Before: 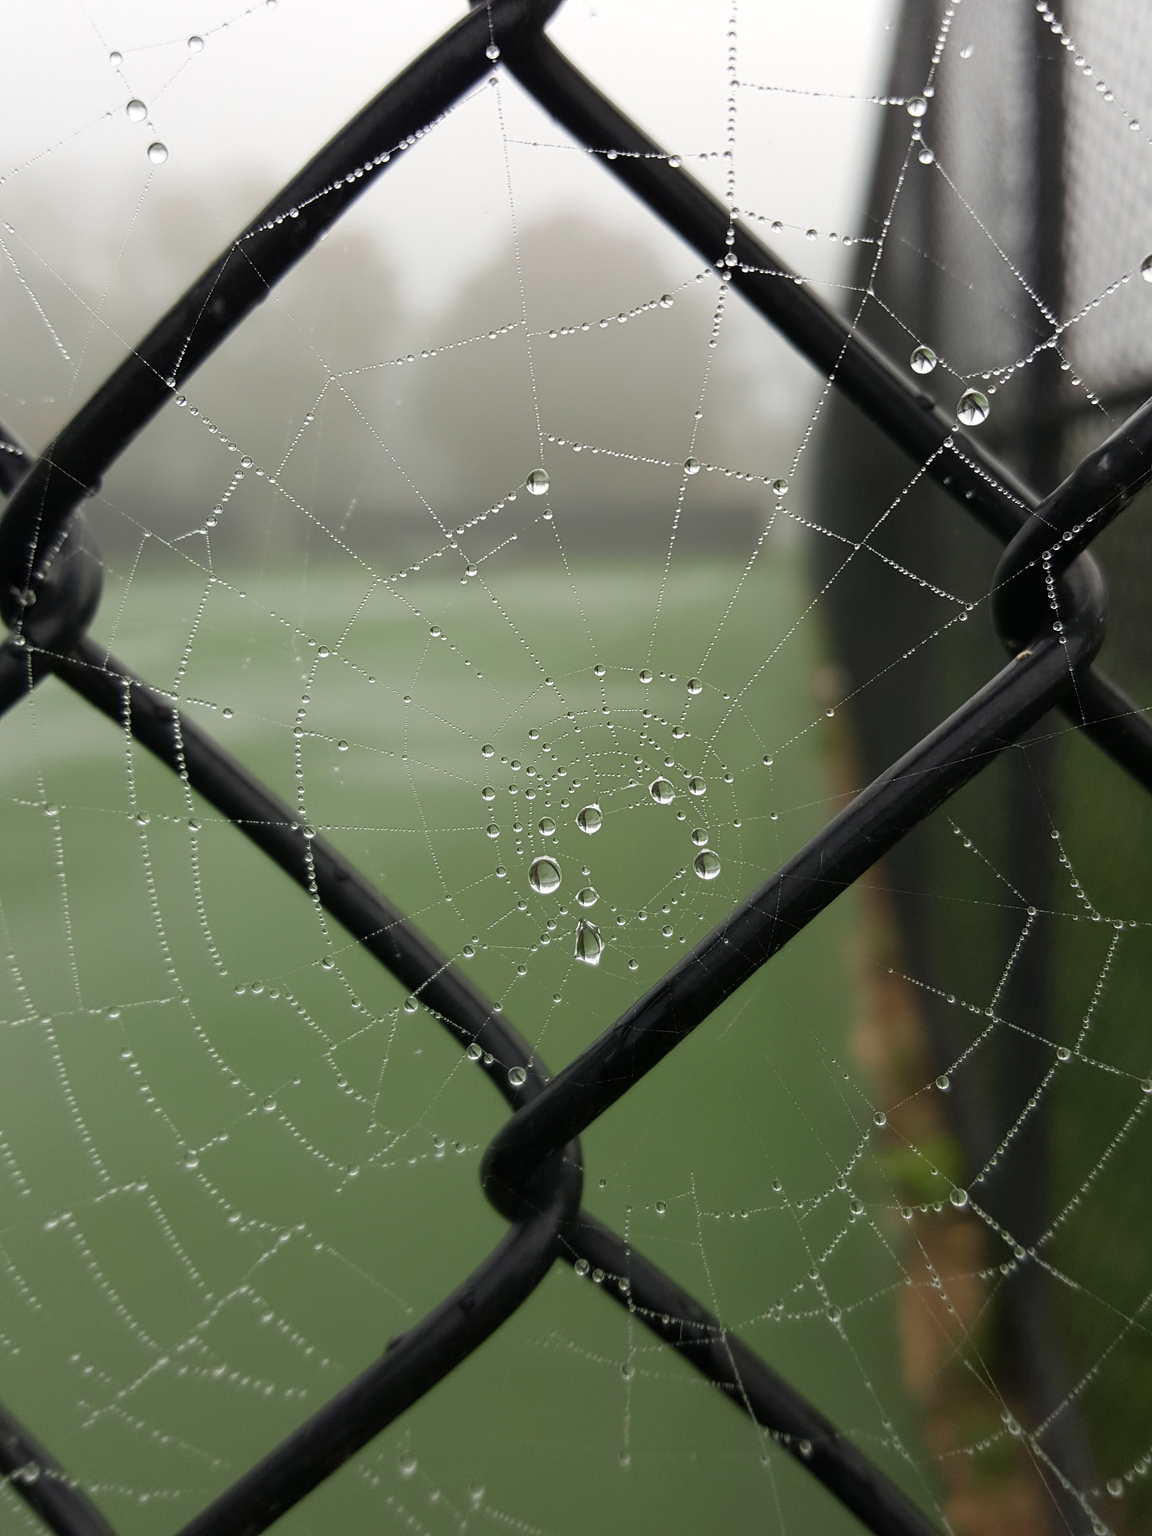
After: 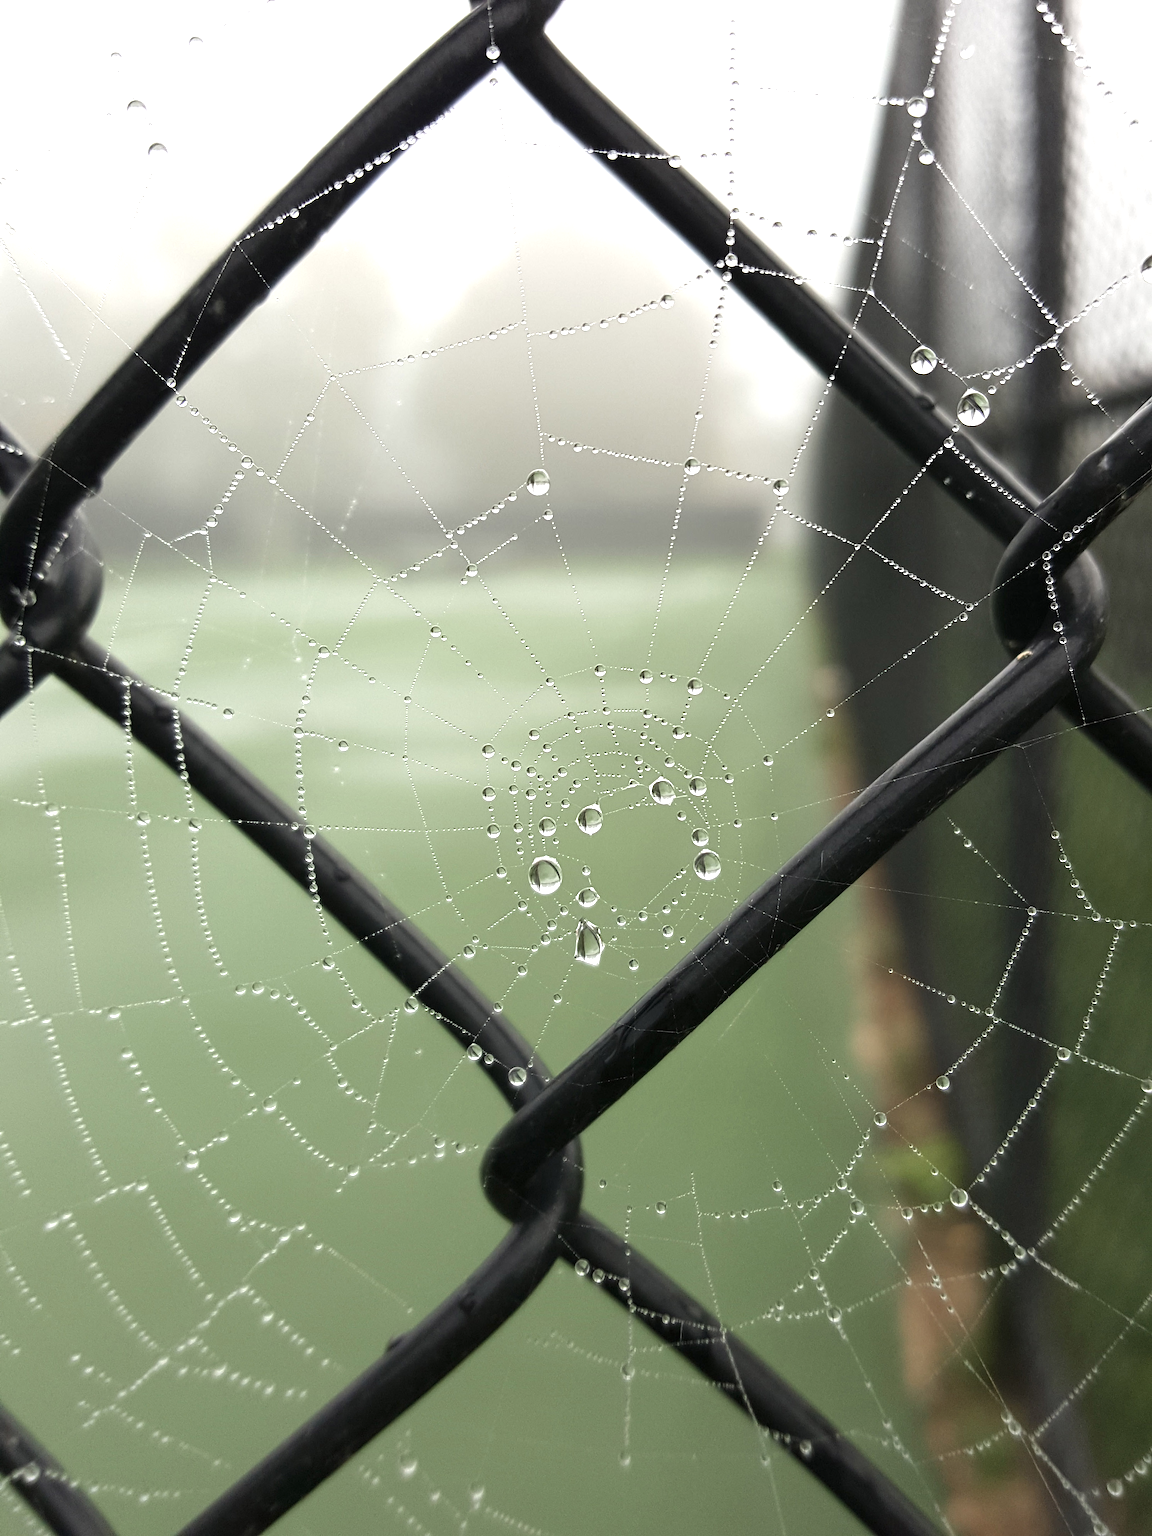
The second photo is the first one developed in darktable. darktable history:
contrast brightness saturation: contrast 0.056, brightness -0.007, saturation -0.248
exposure: black level correction 0, exposure 1 EV, compensate exposure bias true, compensate highlight preservation false
